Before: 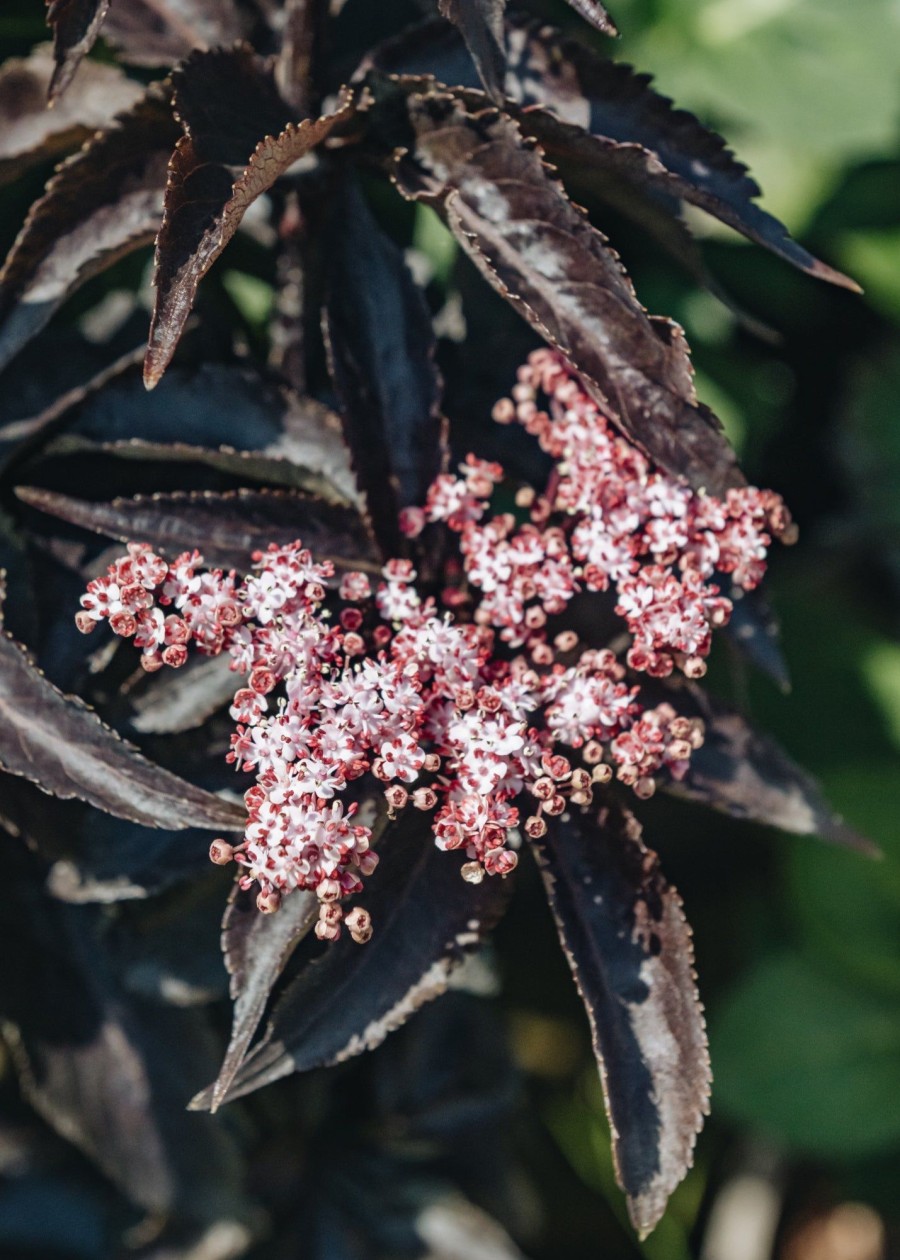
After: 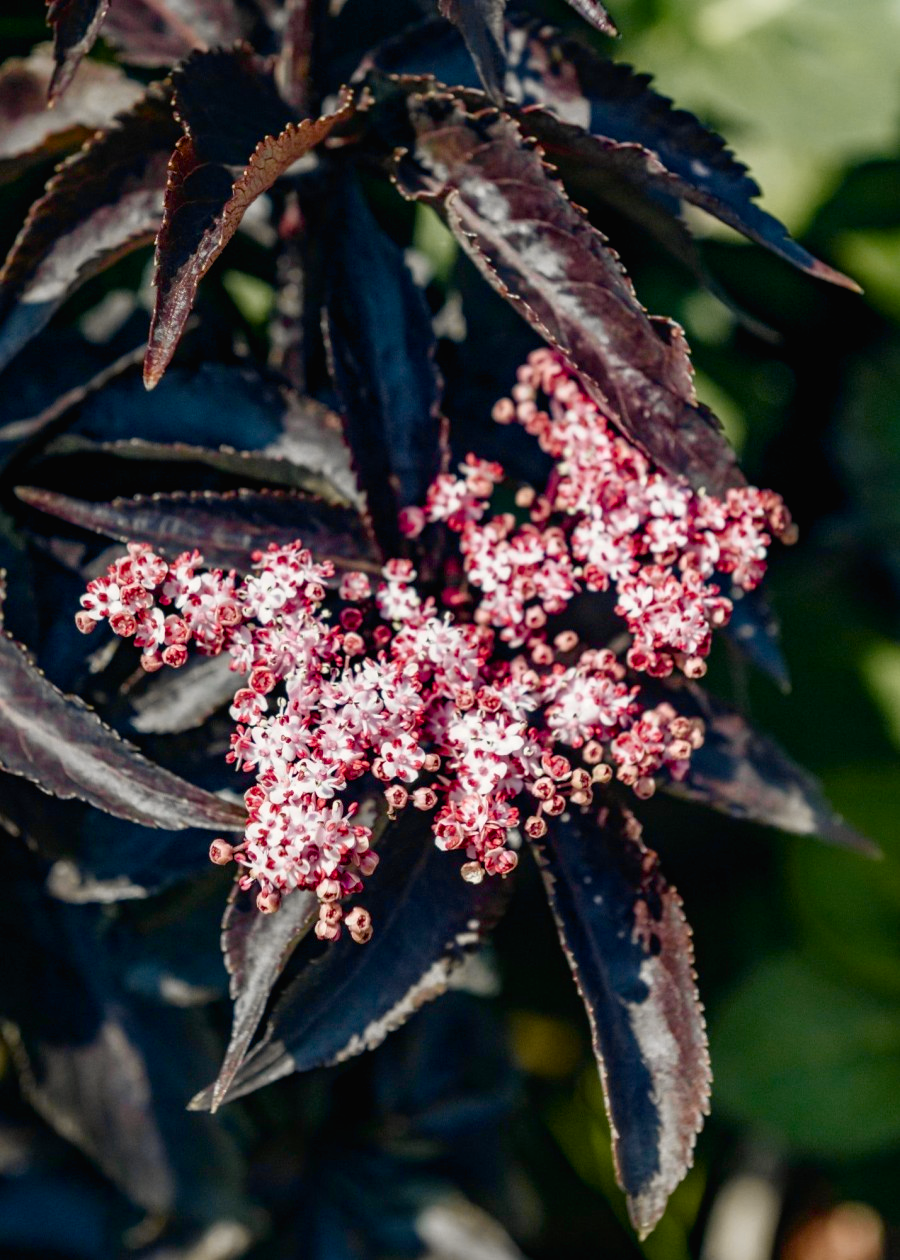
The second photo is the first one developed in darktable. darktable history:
tone curve: curves: ch0 [(0, 0.012) (0.056, 0.046) (0.218, 0.213) (0.606, 0.62) (0.82, 0.846) (1, 1)]; ch1 [(0, 0) (0.226, 0.261) (0.403, 0.437) (0.469, 0.472) (0.495, 0.499) (0.514, 0.504) (0.545, 0.555) (0.59, 0.598) (0.714, 0.733) (1, 1)]; ch2 [(0, 0) (0.269, 0.299) (0.459, 0.45) (0.498, 0.499) (0.523, 0.512) (0.568, 0.558) (0.634, 0.617) (0.702, 0.662) (0.781, 0.775) (1, 1)], color space Lab, independent channels, preserve colors none
shadows and highlights: shadows -21.3, highlights 100, soften with gaussian
color balance rgb: shadows lift › chroma 1%, shadows lift › hue 240.84°, highlights gain › chroma 2%, highlights gain › hue 73.2°, global offset › luminance -0.5%, perceptual saturation grading › global saturation 20%, perceptual saturation grading › highlights -25%, perceptual saturation grading › shadows 50%, global vibrance 15%
